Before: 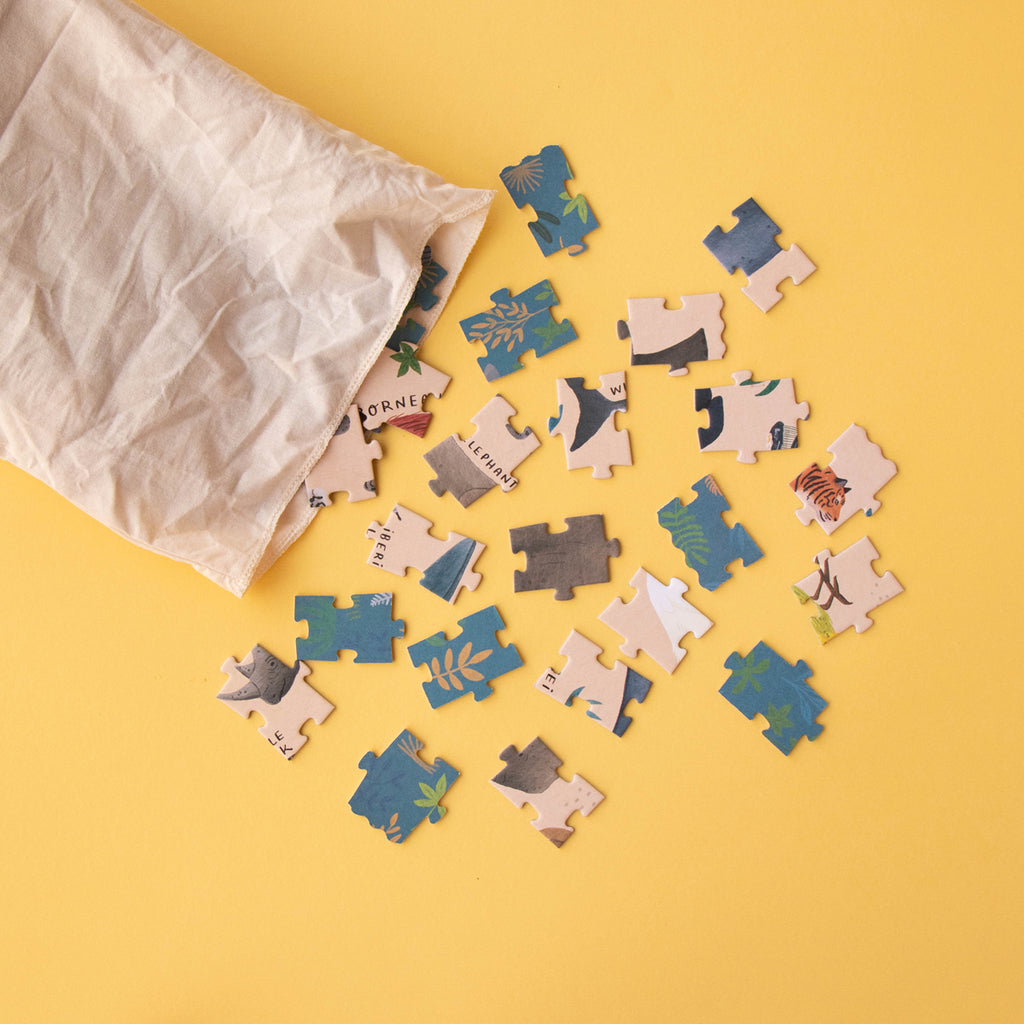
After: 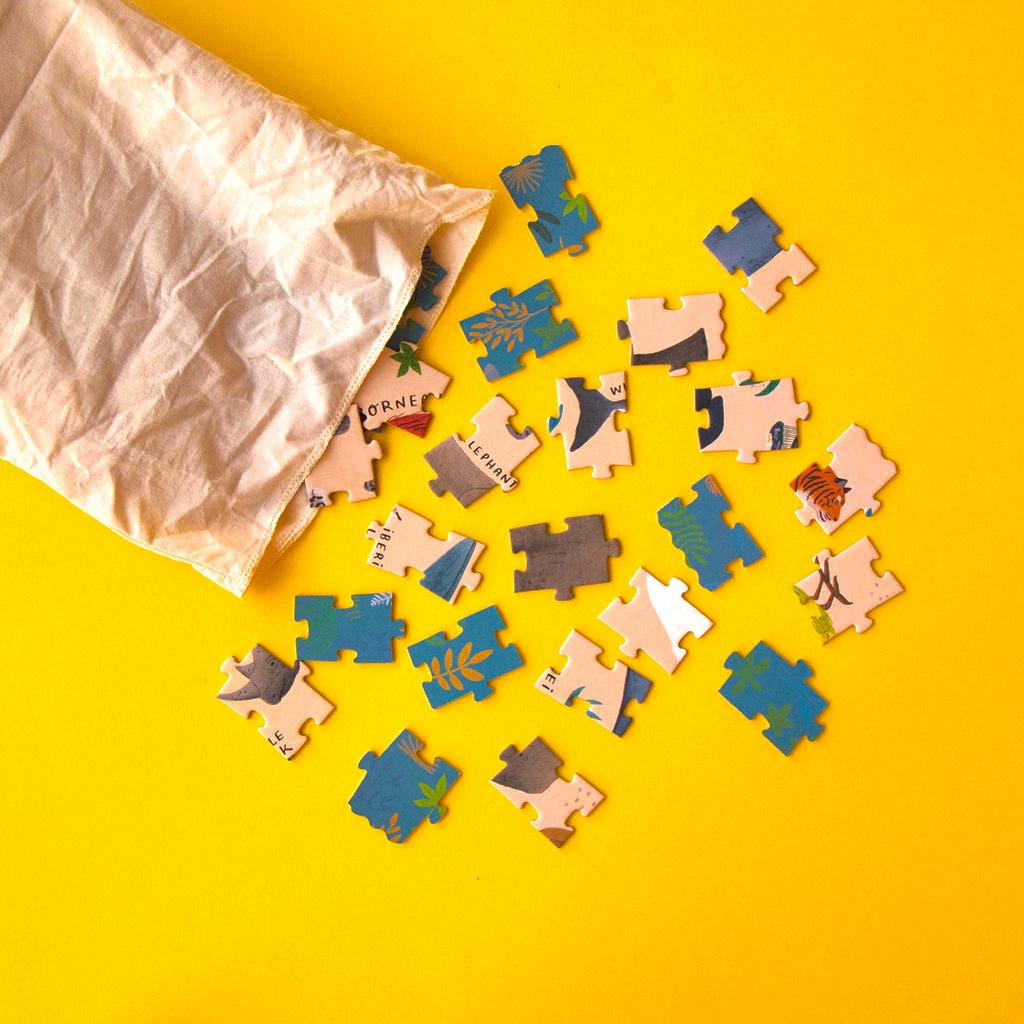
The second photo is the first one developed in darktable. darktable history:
color balance rgb: shadows lift › chroma 2.058%, shadows lift › hue 50.42°, power › hue 329.39°, linear chroma grading › global chroma 23.116%, perceptual saturation grading › global saturation 19.522%, perceptual brilliance grading › highlights 12.854%, perceptual brilliance grading › mid-tones 7.692%, perceptual brilliance grading › shadows -17.907%, global vibrance 20%
shadows and highlights: shadows 29.99
